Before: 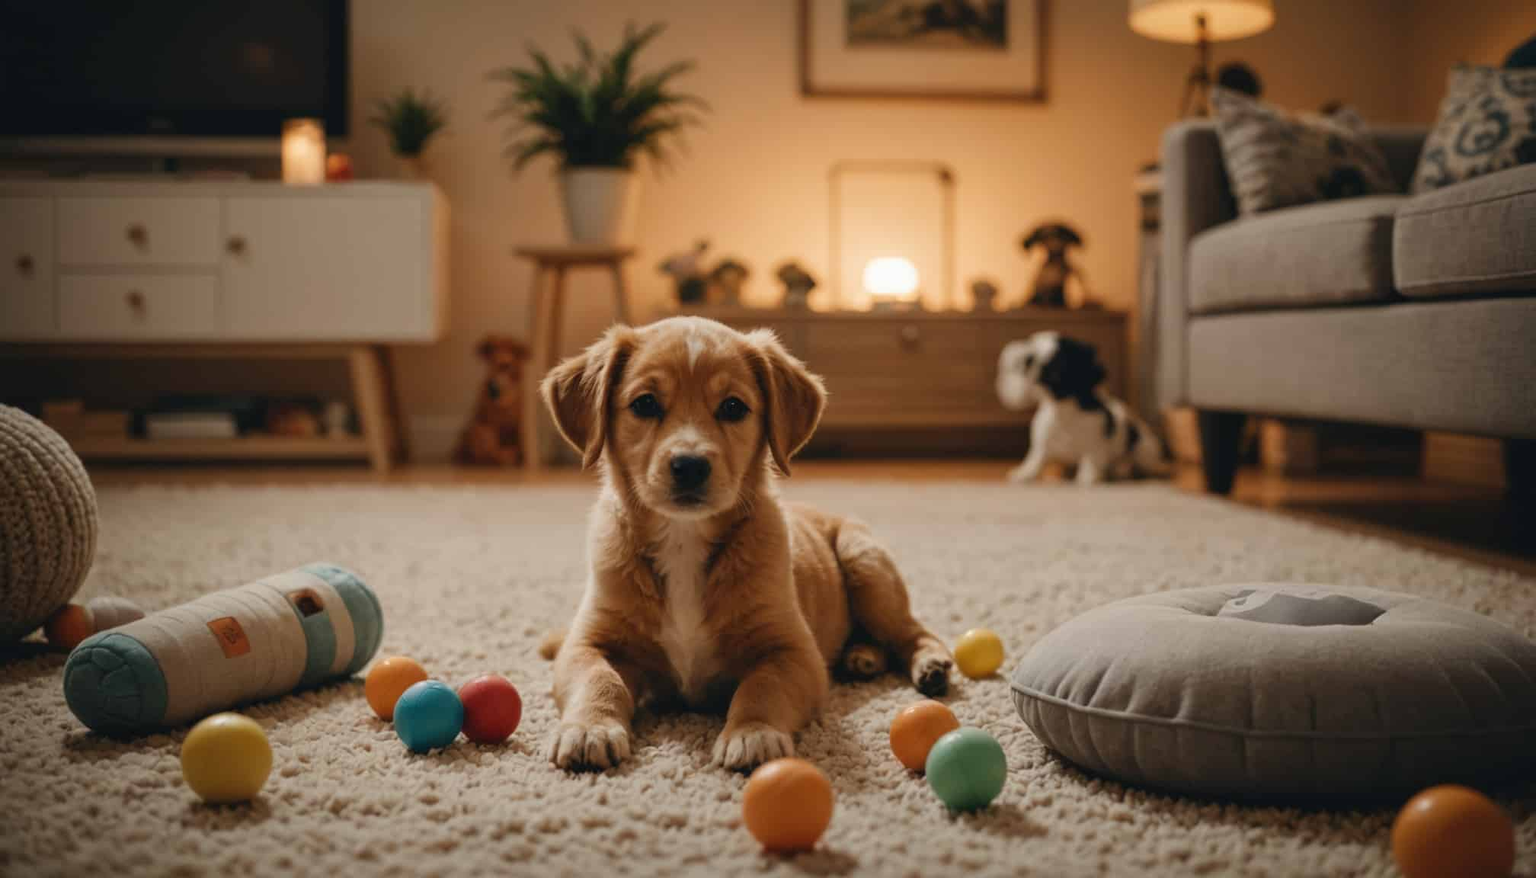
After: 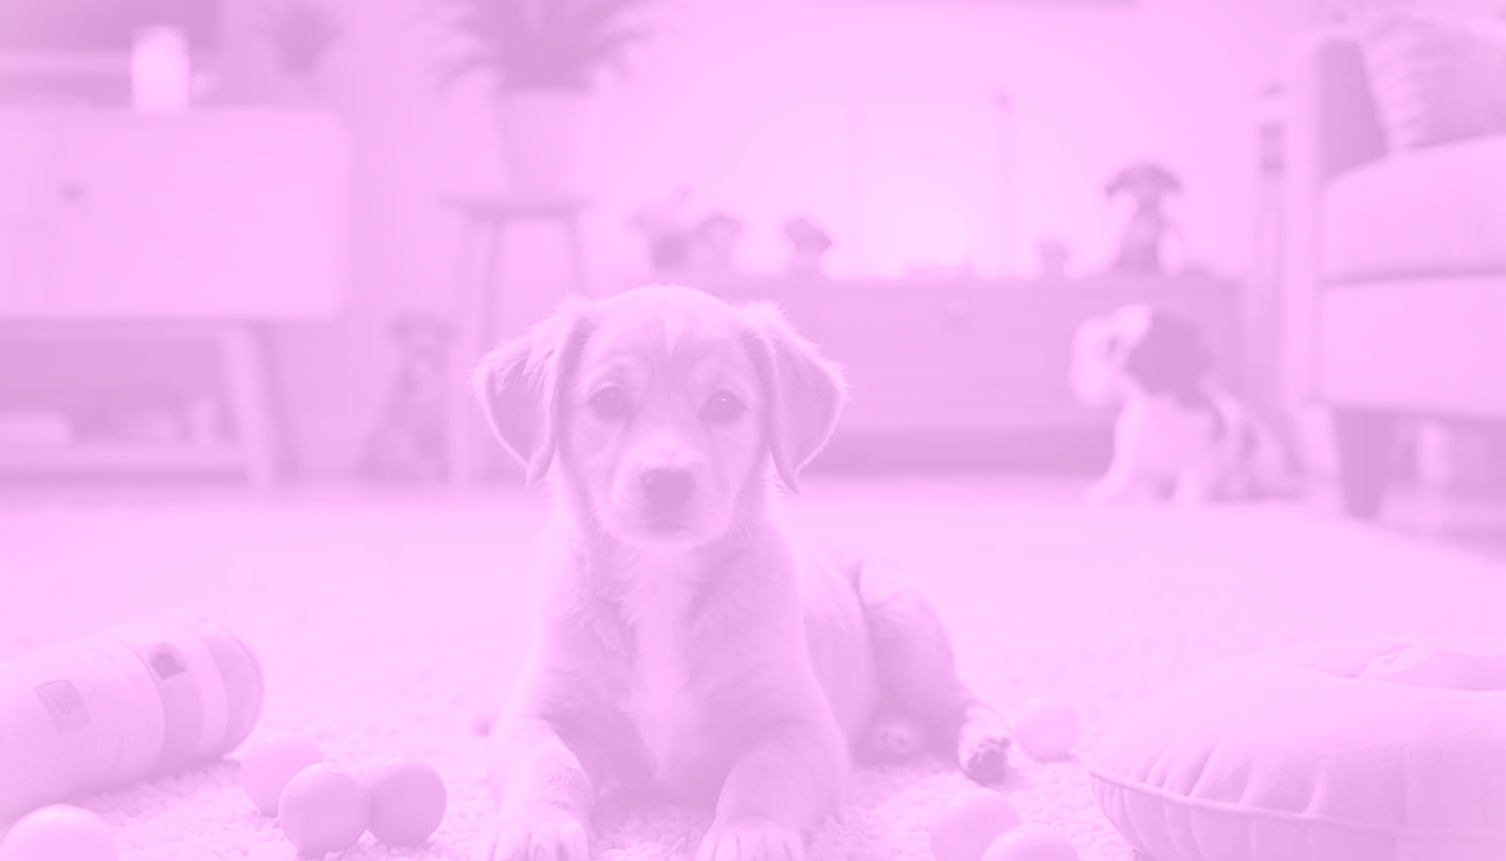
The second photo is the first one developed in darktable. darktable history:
crop and rotate: left 11.831%, top 11.346%, right 13.429%, bottom 13.899%
local contrast: detail 70%
graduated density: on, module defaults
sharpen: on, module defaults
exposure: black level correction 0.001, exposure 0.5 EV, compensate exposure bias true, compensate highlight preservation false
vignetting: fall-off start 100%, brightness 0.3, saturation 0
colorize: hue 331.2°, saturation 75%, source mix 30.28%, lightness 70.52%, version 1
color balance rgb: global vibrance 0.5%
